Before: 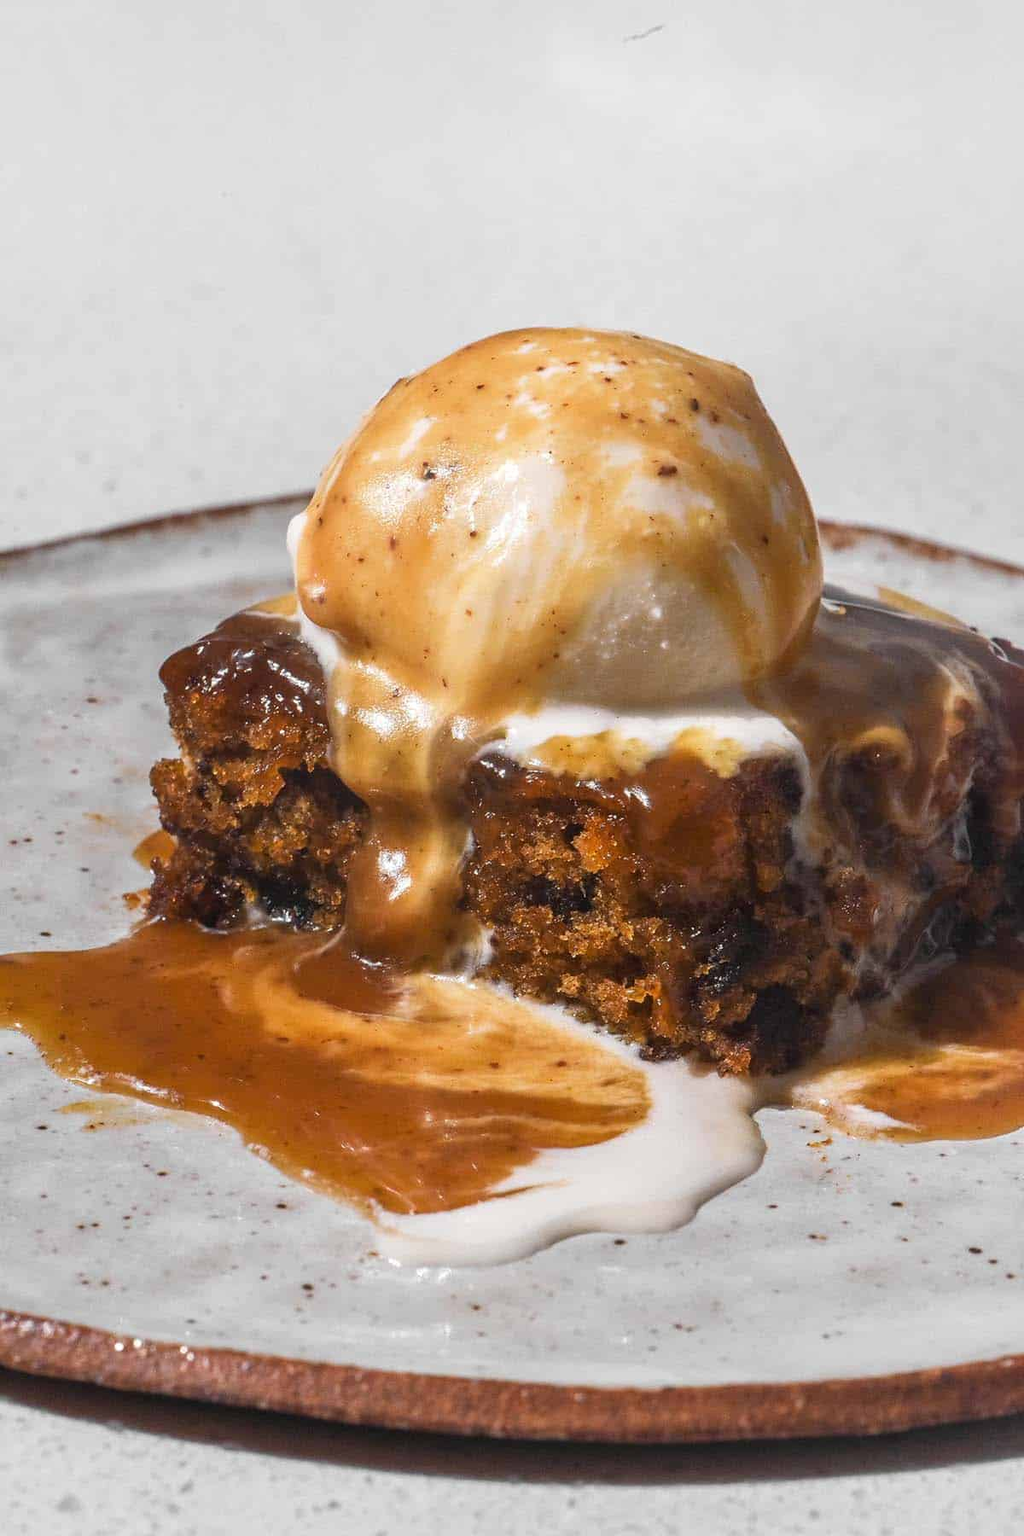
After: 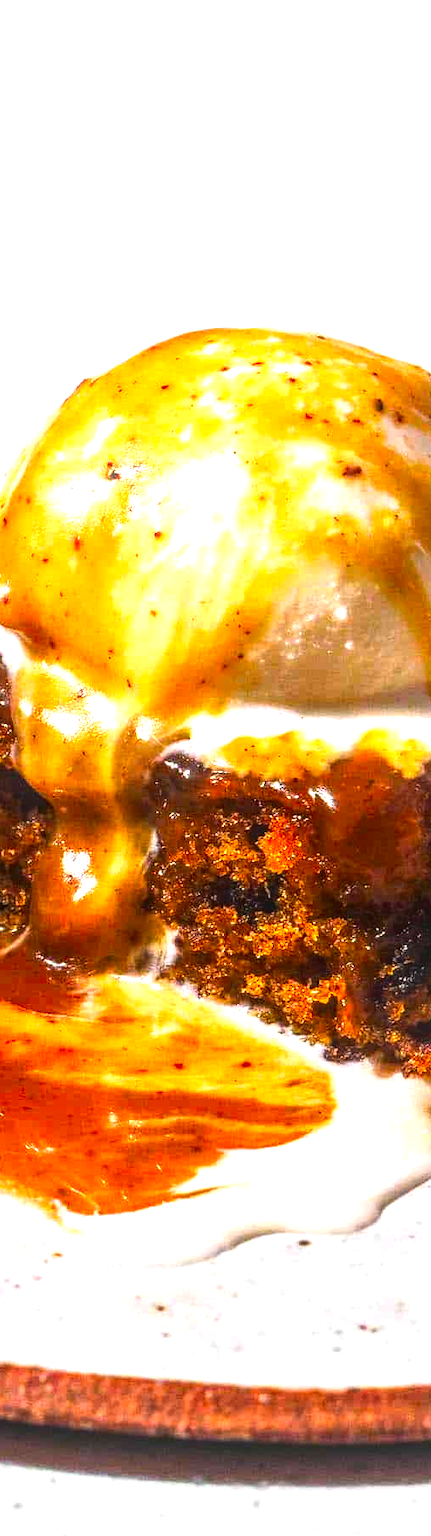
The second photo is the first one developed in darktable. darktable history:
local contrast: highlights 3%, shadows 3%, detail 133%
color correction: highlights b* 0.018, saturation 1.29
crop: left 30.894%, right 26.985%
exposure: exposure 0.204 EV, compensate exposure bias true, compensate highlight preservation false
tone curve: curves: ch0 [(0, 0.021) (0.059, 0.053) (0.197, 0.191) (0.32, 0.311) (0.495, 0.505) (0.725, 0.731) (0.89, 0.919) (1, 1)]; ch1 [(0, 0) (0.094, 0.081) (0.285, 0.299) (0.401, 0.424) (0.453, 0.439) (0.495, 0.496) (0.54, 0.55) (0.615, 0.637) (0.657, 0.683) (1, 1)]; ch2 [(0, 0) (0.257, 0.217) (0.43, 0.421) (0.498, 0.507) (0.547, 0.539) (0.595, 0.56) (0.644, 0.599) (1, 1)], color space Lab, linked channels, preserve colors none
contrast brightness saturation: brightness -0.018, saturation 0.367
tone equalizer: -8 EV -1.11 EV, -7 EV -0.979 EV, -6 EV -0.857 EV, -5 EV -0.565 EV, -3 EV 0.598 EV, -2 EV 0.858 EV, -1 EV 0.991 EV, +0 EV 1.08 EV, edges refinement/feathering 500, mask exposure compensation -1.57 EV, preserve details guided filter
